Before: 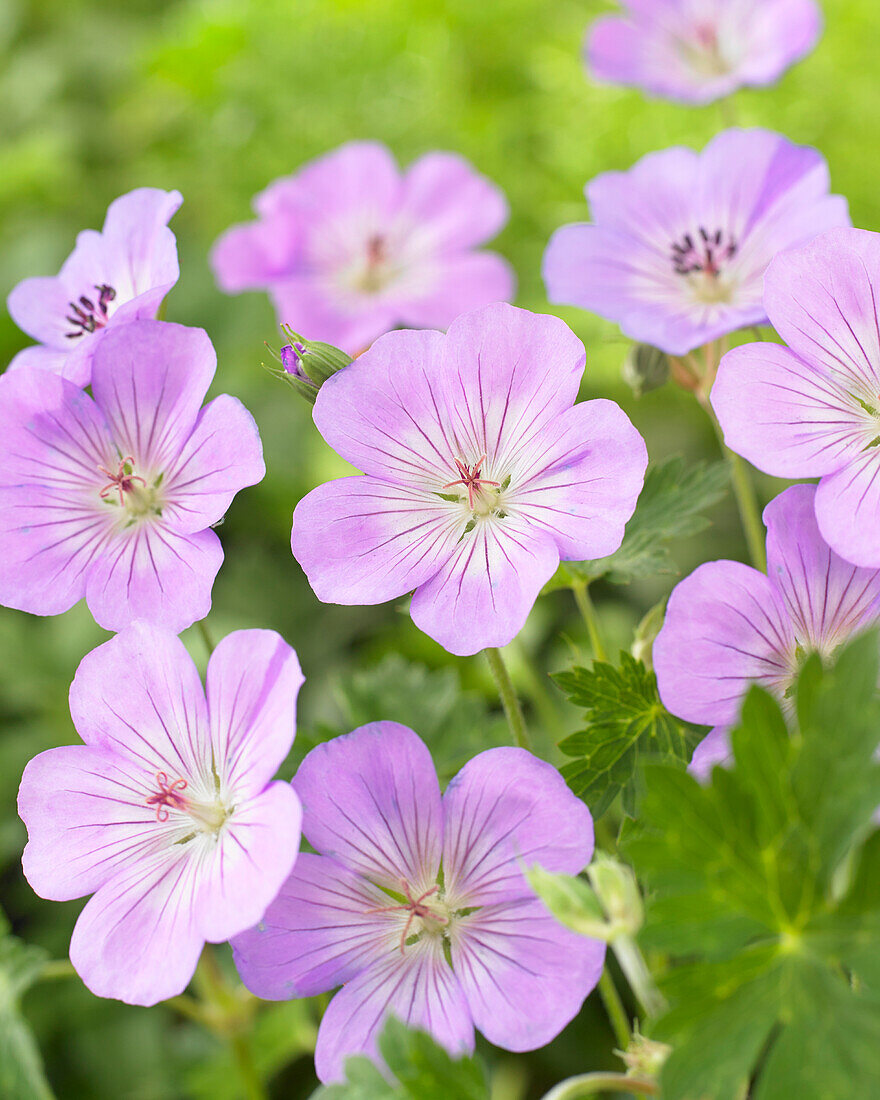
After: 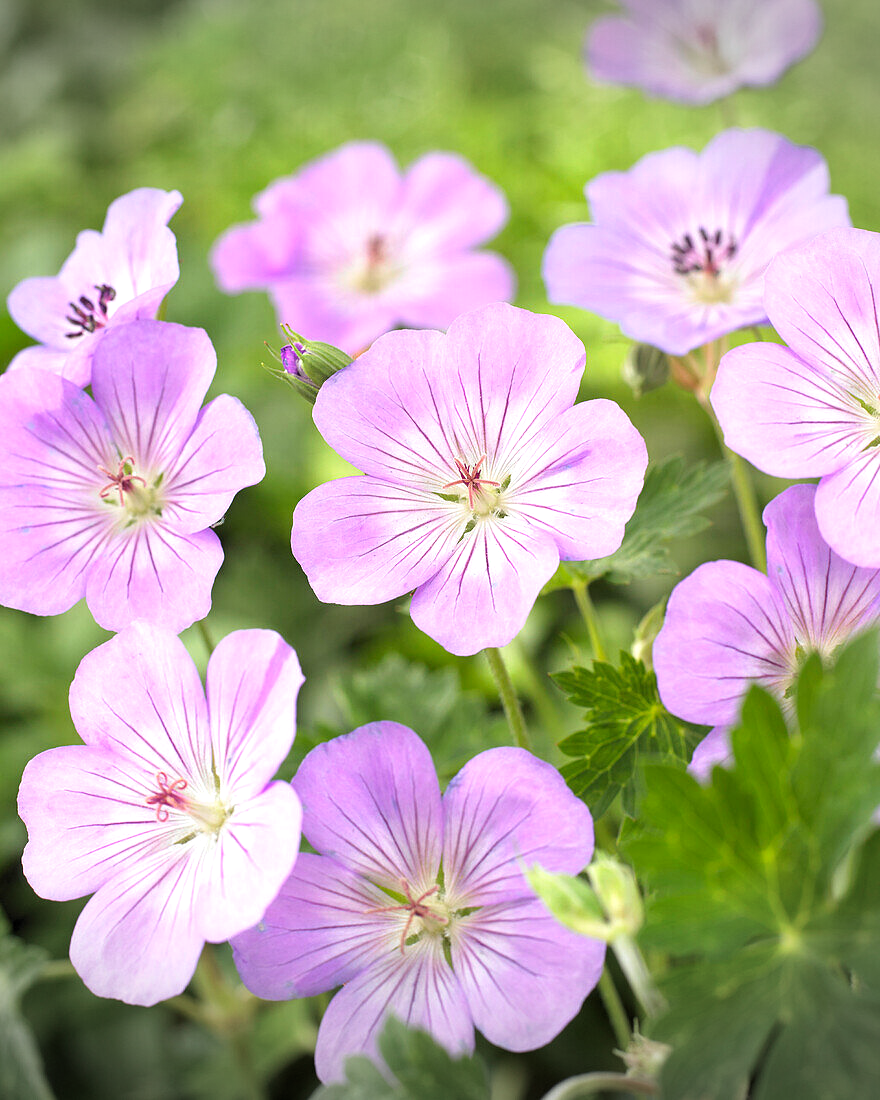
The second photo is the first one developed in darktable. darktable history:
vignetting: fall-off start 100.04%, width/height ratio 1.311, unbound false
levels: levels [0.055, 0.477, 0.9]
